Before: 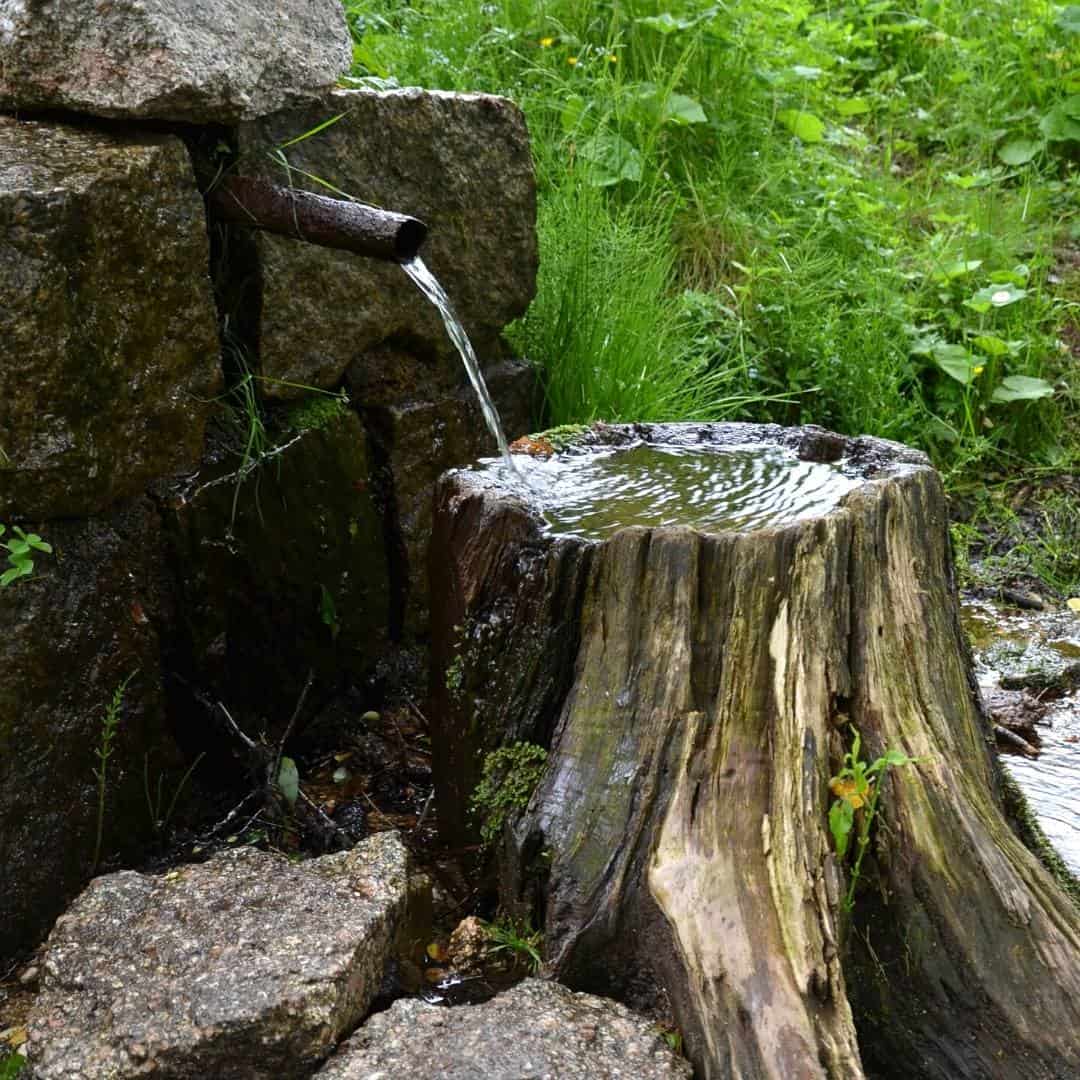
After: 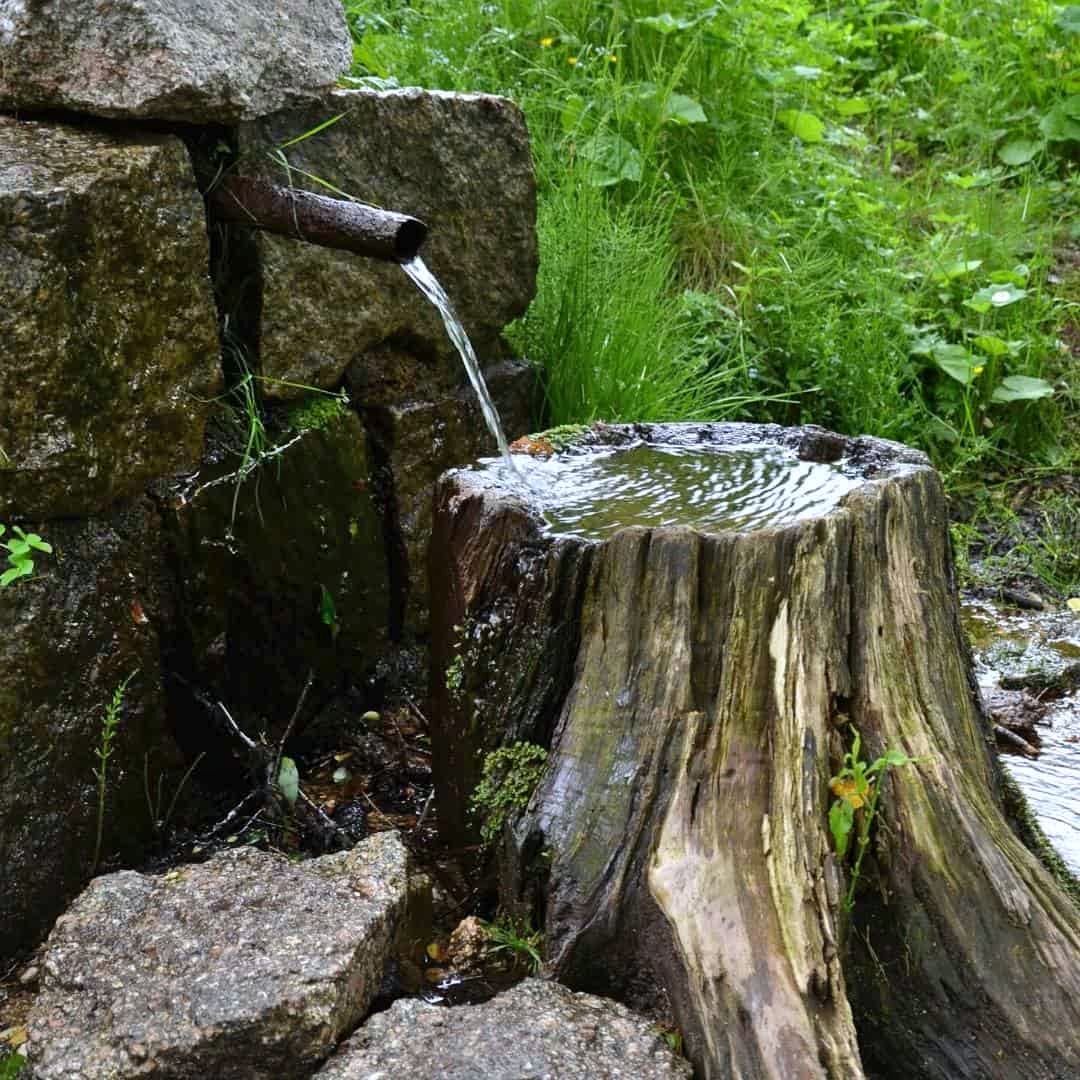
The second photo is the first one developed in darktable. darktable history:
shadows and highlights: soften with gaussian
white balance: red 0.974, blue 1.044
